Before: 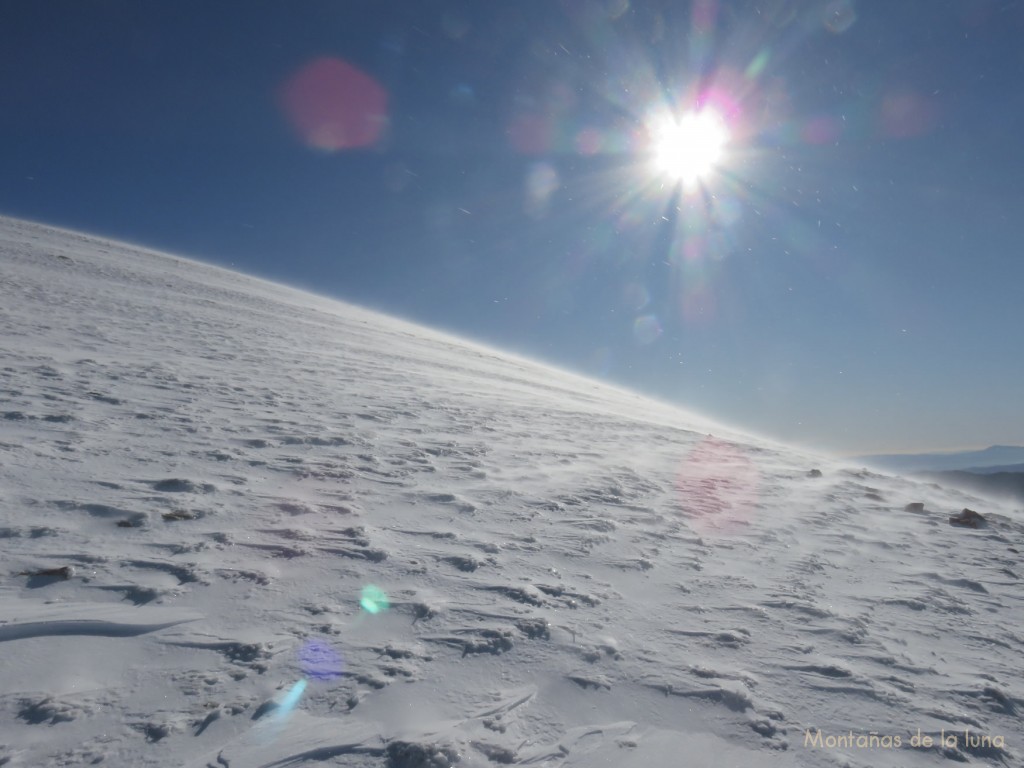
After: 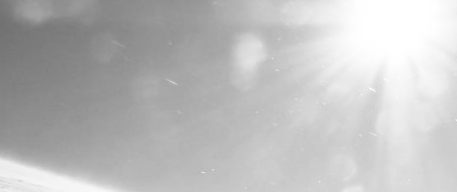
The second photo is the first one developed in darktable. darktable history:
crop: left 28.64%, top 16.832%, right 26.637%, bottom 58.055%
base curve: curves: ch0 [(0, 0) (0.012, 0.01) (0.073, 0.168) (0.31, 0.711) (0.645, 0.957) (1, 1)], preserve colors none
monochrome: a -3.63, b -0.465
color balance rgb: perceptual saturation grading › global saturation 25%, global vibrance 20%
